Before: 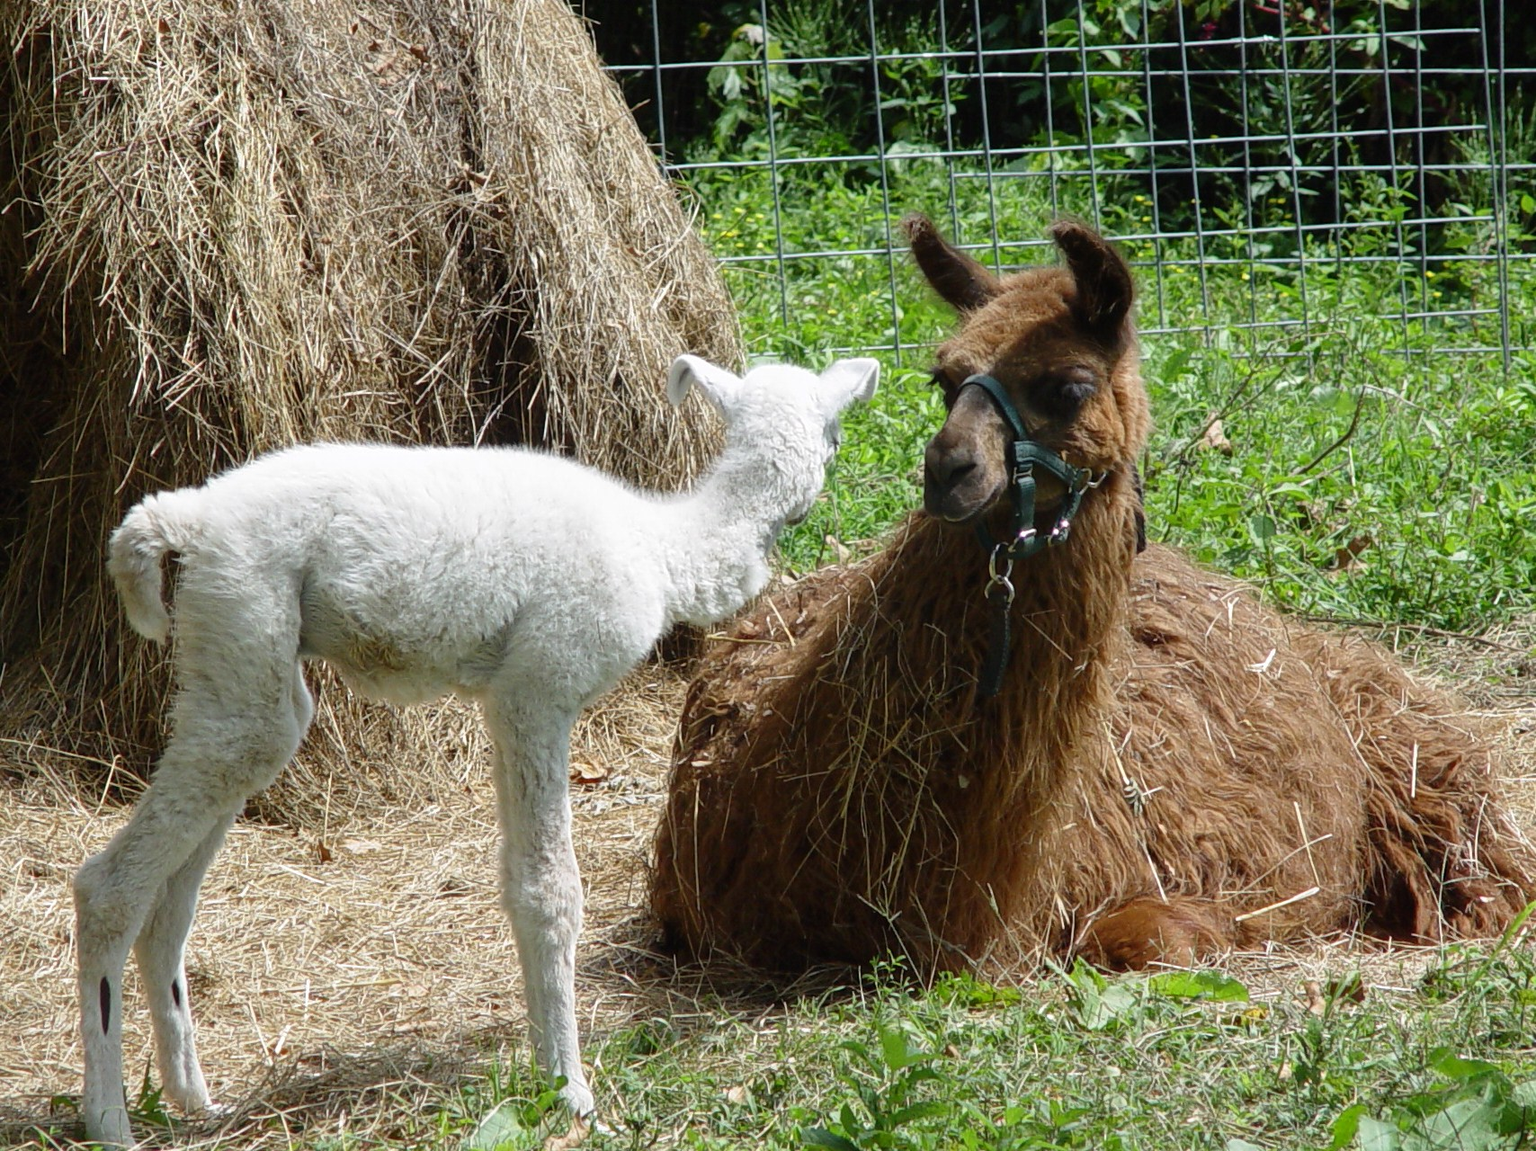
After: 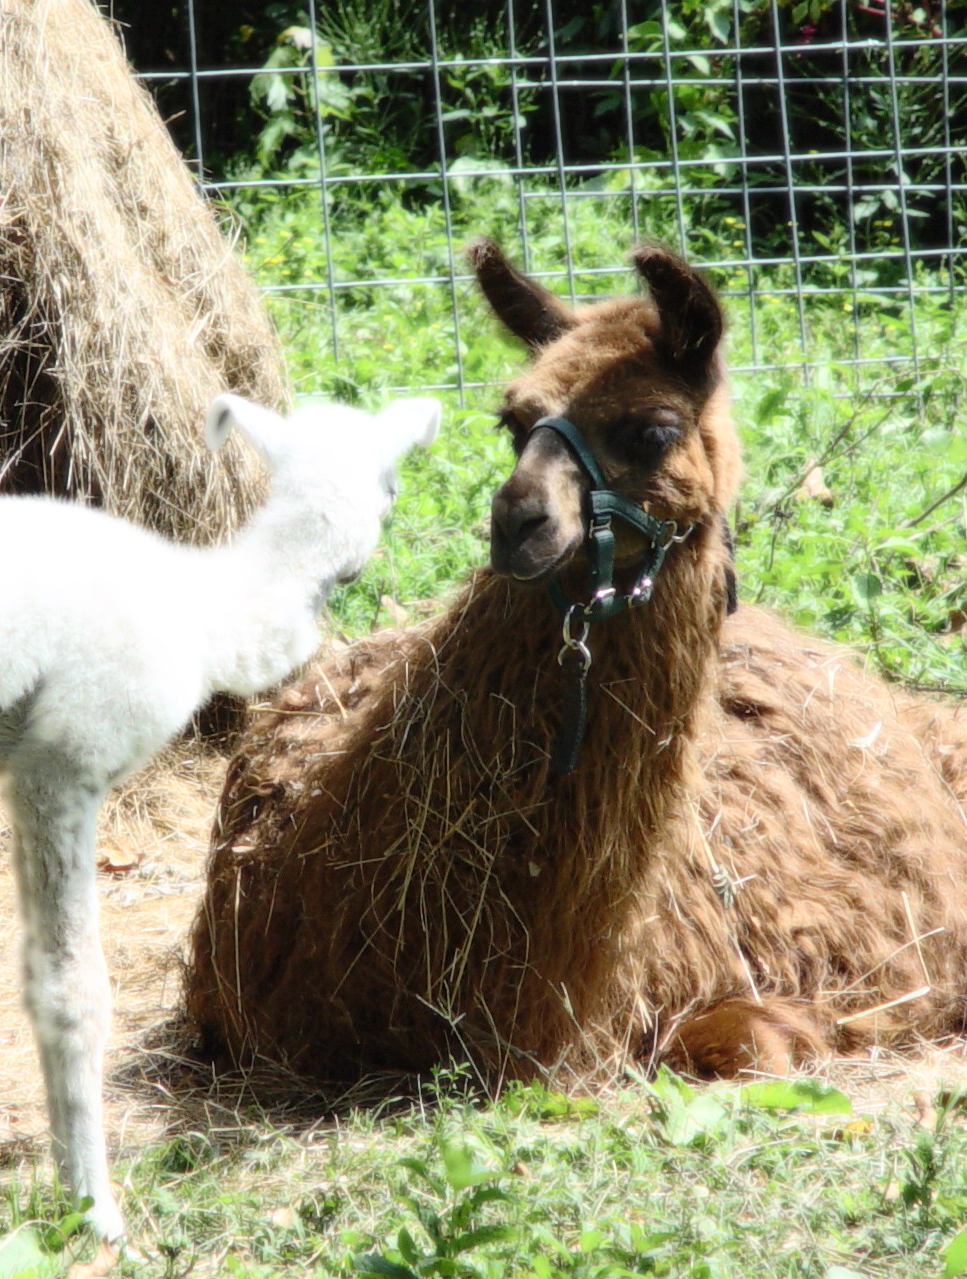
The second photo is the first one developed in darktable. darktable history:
crop: left 31.458%, top 0%, right 11.876%
bloom: size 0%, threshold 54.82%, strength 8.31%
shadows and highlights: shadows 25, highlights -25
